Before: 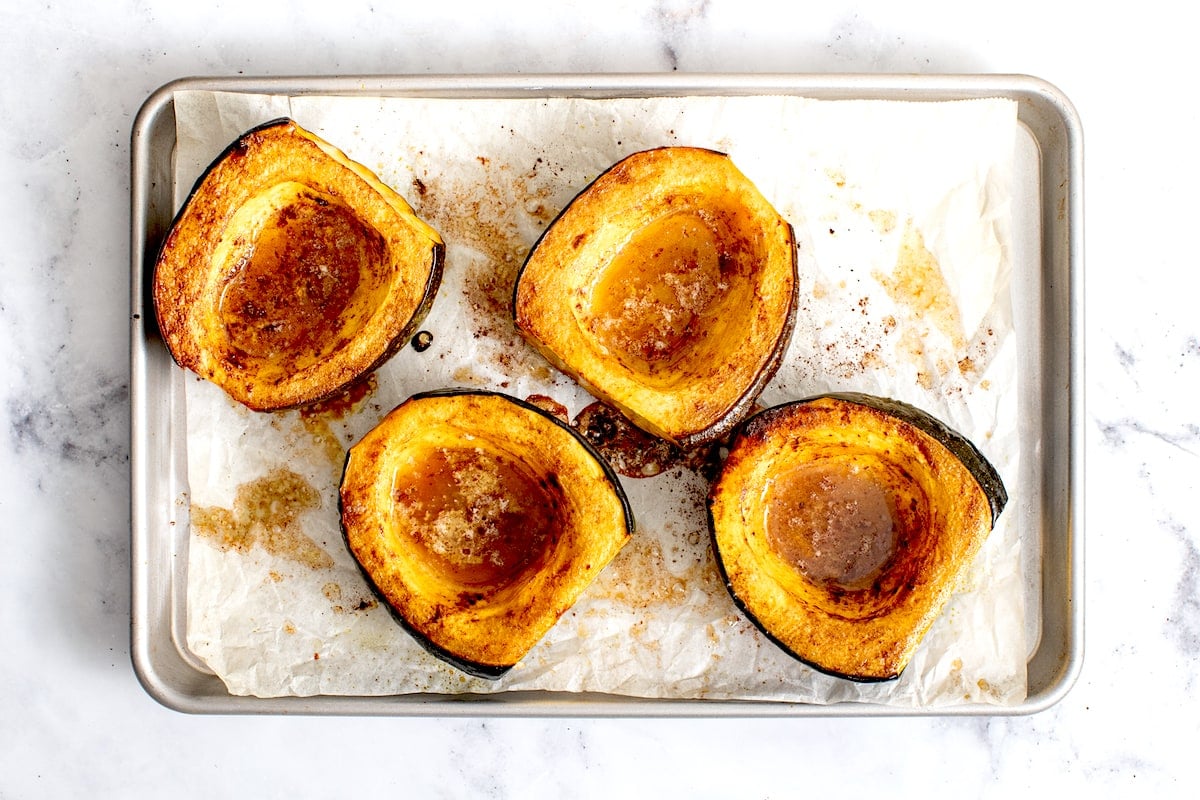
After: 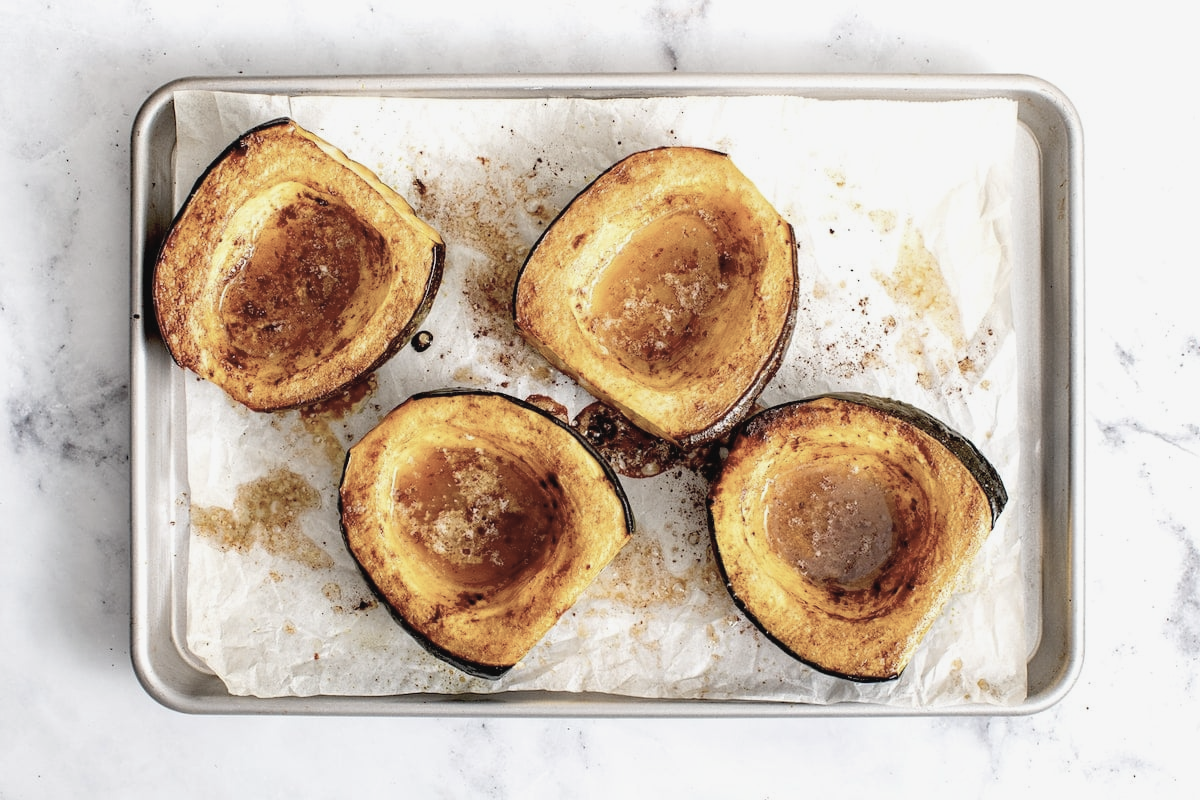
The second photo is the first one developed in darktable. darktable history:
contrast brightness saturation: contrast -0.061, saturation -0.414
